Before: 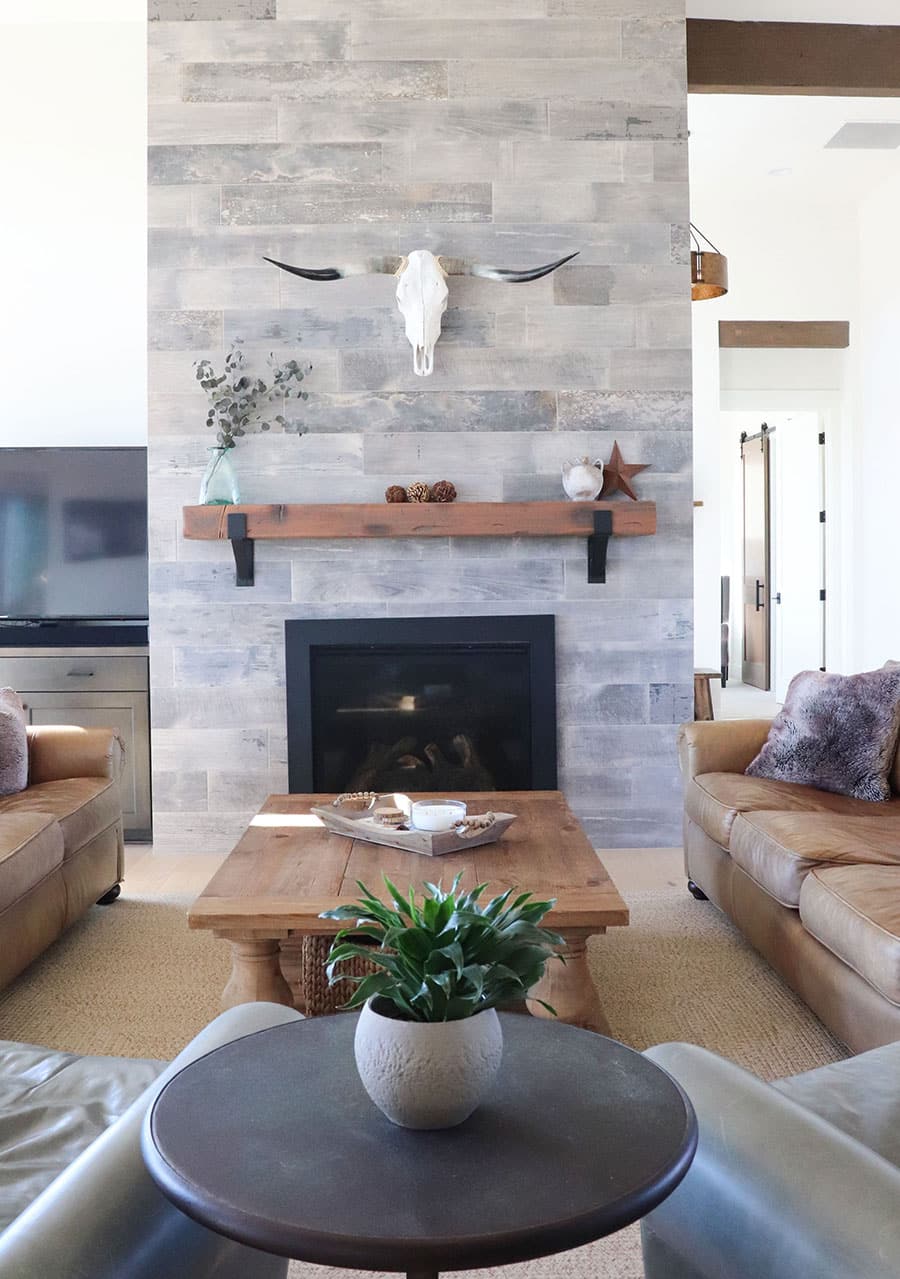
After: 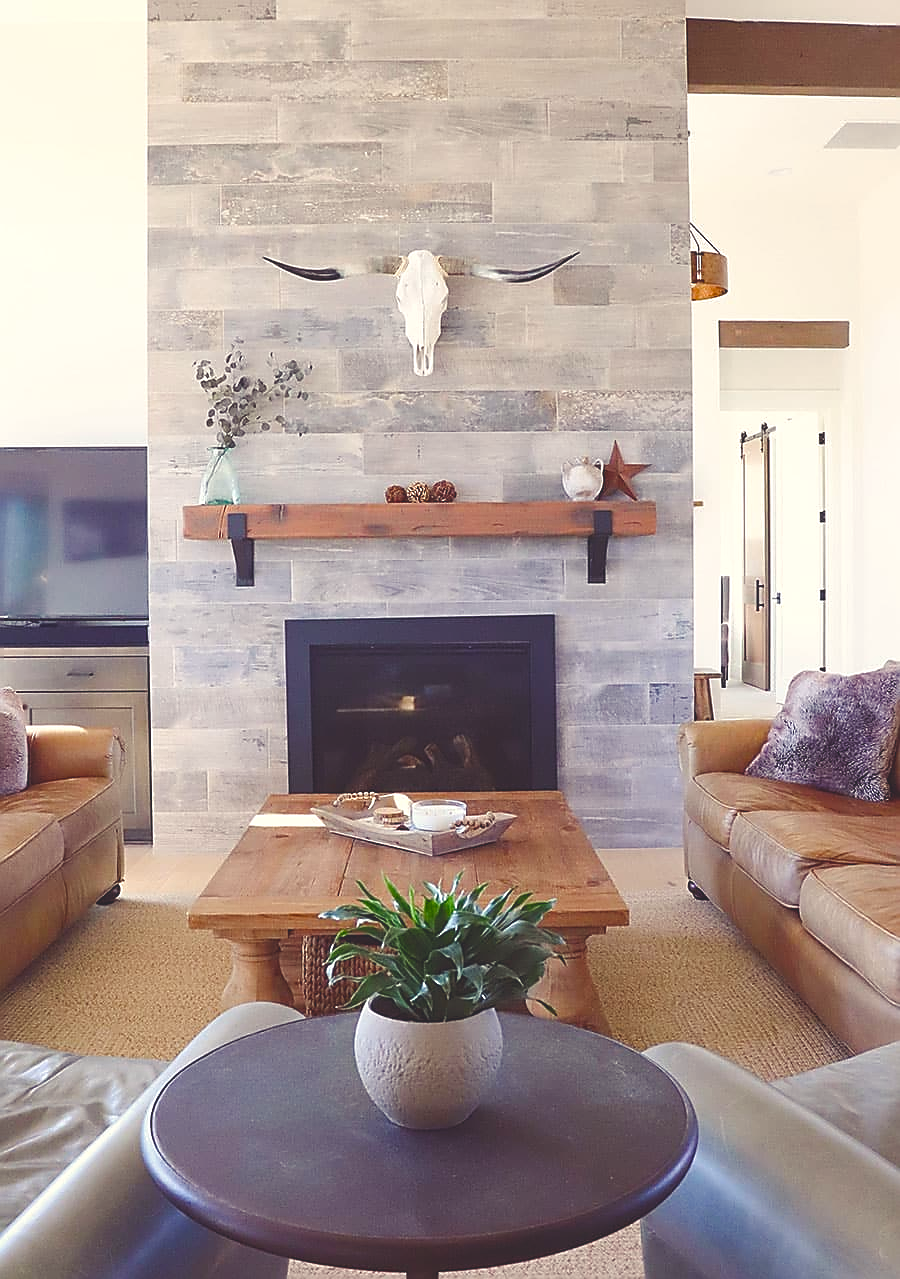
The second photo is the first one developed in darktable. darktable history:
color balance rgb: shadows lift › chroma 3%, shadows lift › hue 280.8°, power › hue 330°, highlights gain › chroma 3%, highlights gain › hue 75.6°, global offset › luminance 2%, perceptual saturation grading › global saturation 20%, perceptual saturation grading › highlights -25%, perceptual saturation grading › shadows 50%, global vibrance 20.33%
sharpen: radius 1.4, amount 1.25, threshold 0.7
color balance: mode lift, gamma, gain (sRGB), lift [1, 1.049, 1, 1]
